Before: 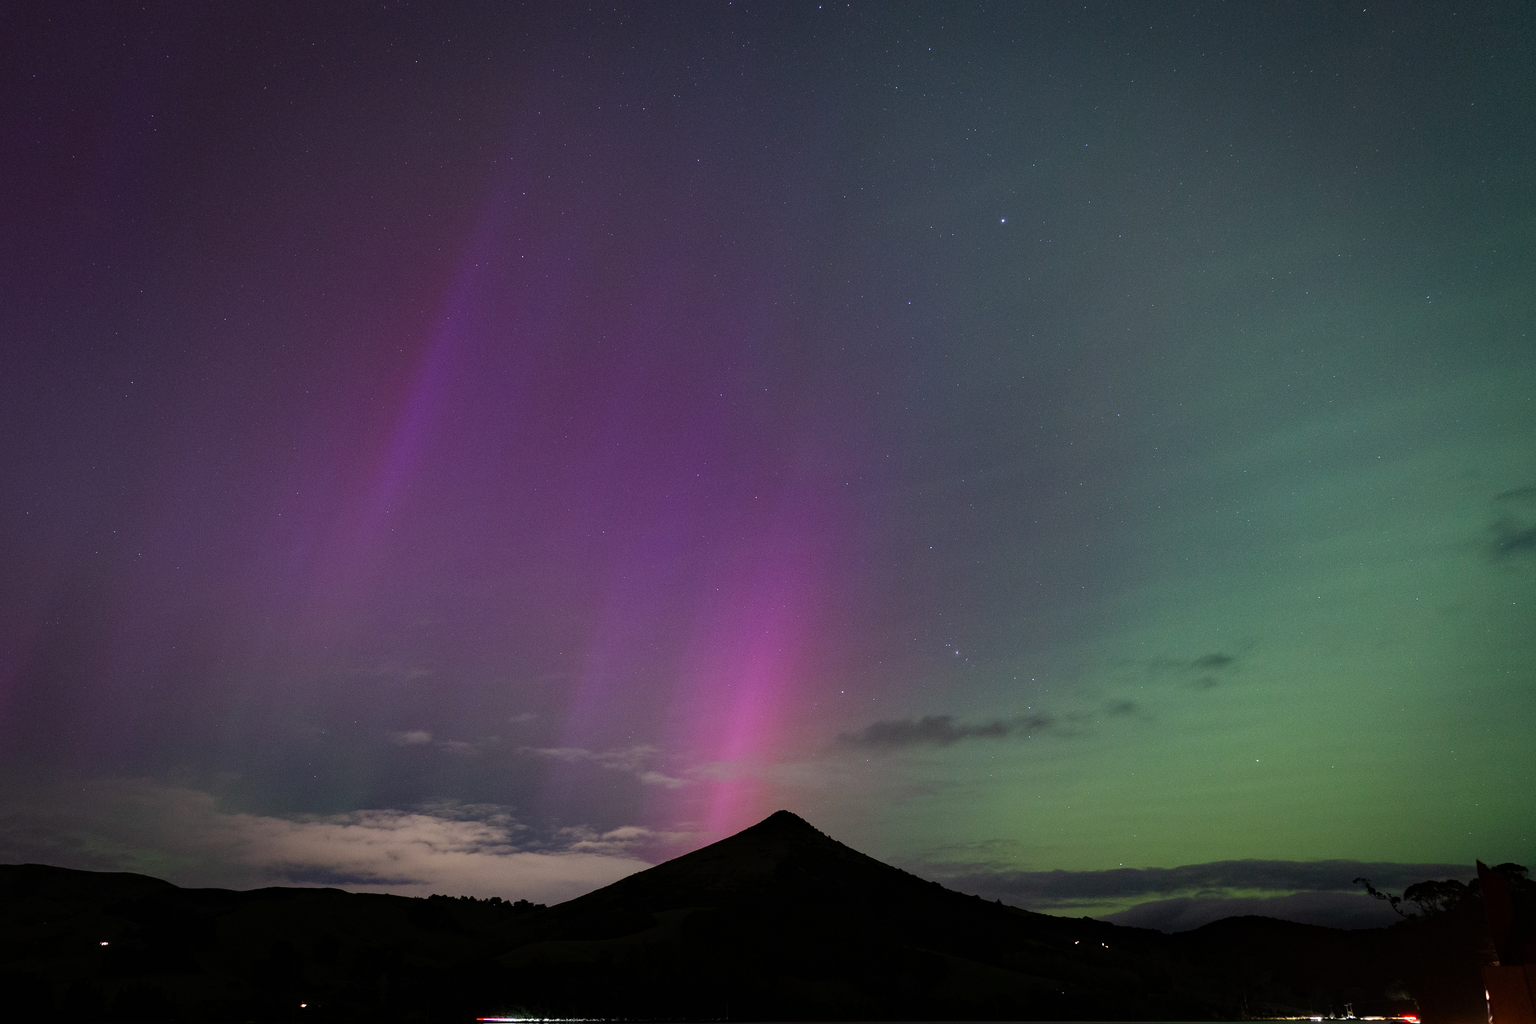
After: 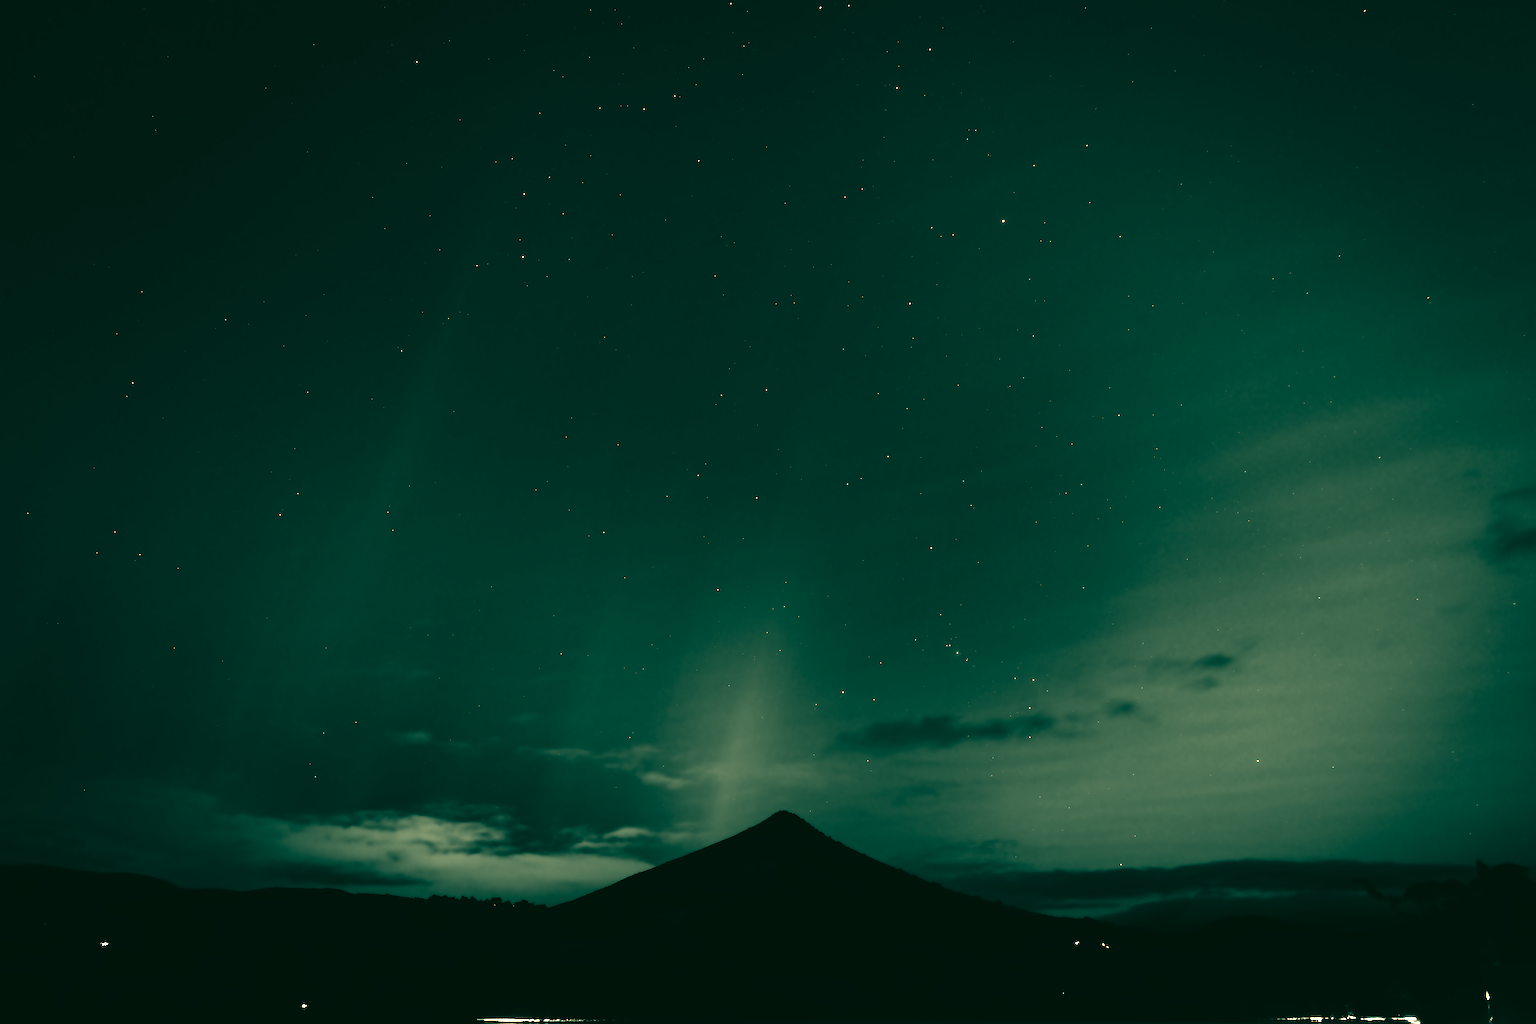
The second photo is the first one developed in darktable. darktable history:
lowpass: radius 4, soften with bilateral filter, unbound 0
color correction: highlights a* 1.83, highlights b* 34.02, shadows a* -36.68, shadows b* -5.48
contrast brightness saturation: contrast -0.03, brightness -0.59, saturation -1
exposure: black level correction 0, exposure 1.1 EV, compensate exposure bias true, compensate highlight preservation false
